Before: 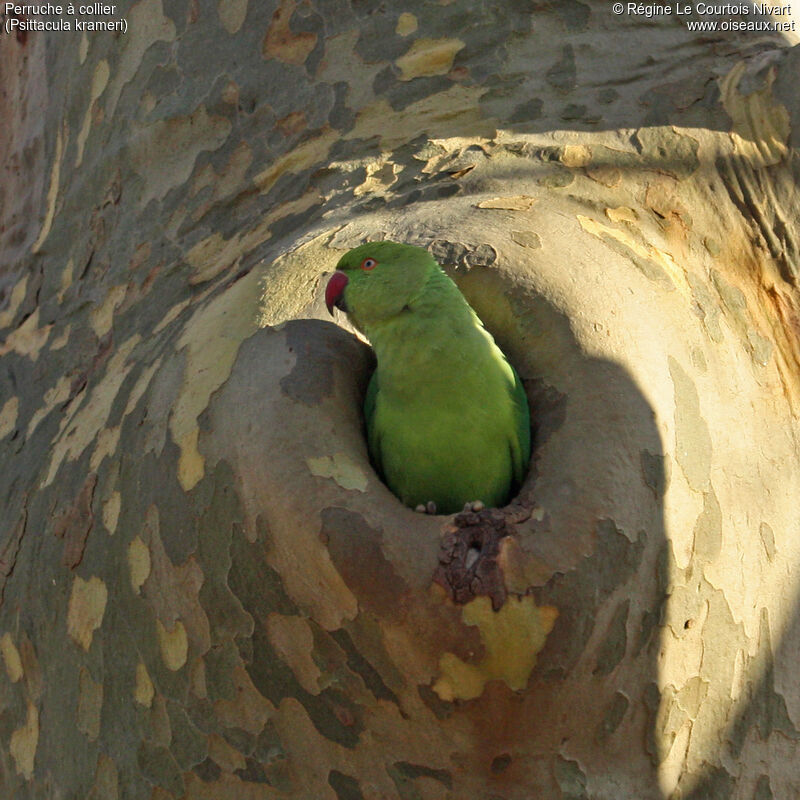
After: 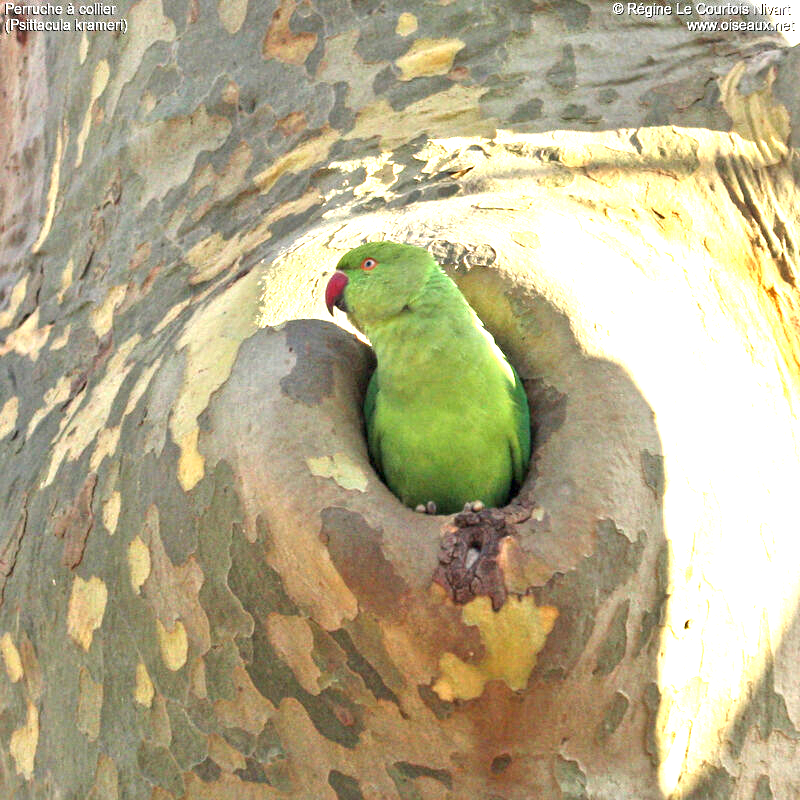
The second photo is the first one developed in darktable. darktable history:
local contrast: highlights 100%, shadows 103%, detail 119%, midtone range 0.2
exposure: exposure 1.989 EV, compensate exposure bias true, compensate highlight preservation false
